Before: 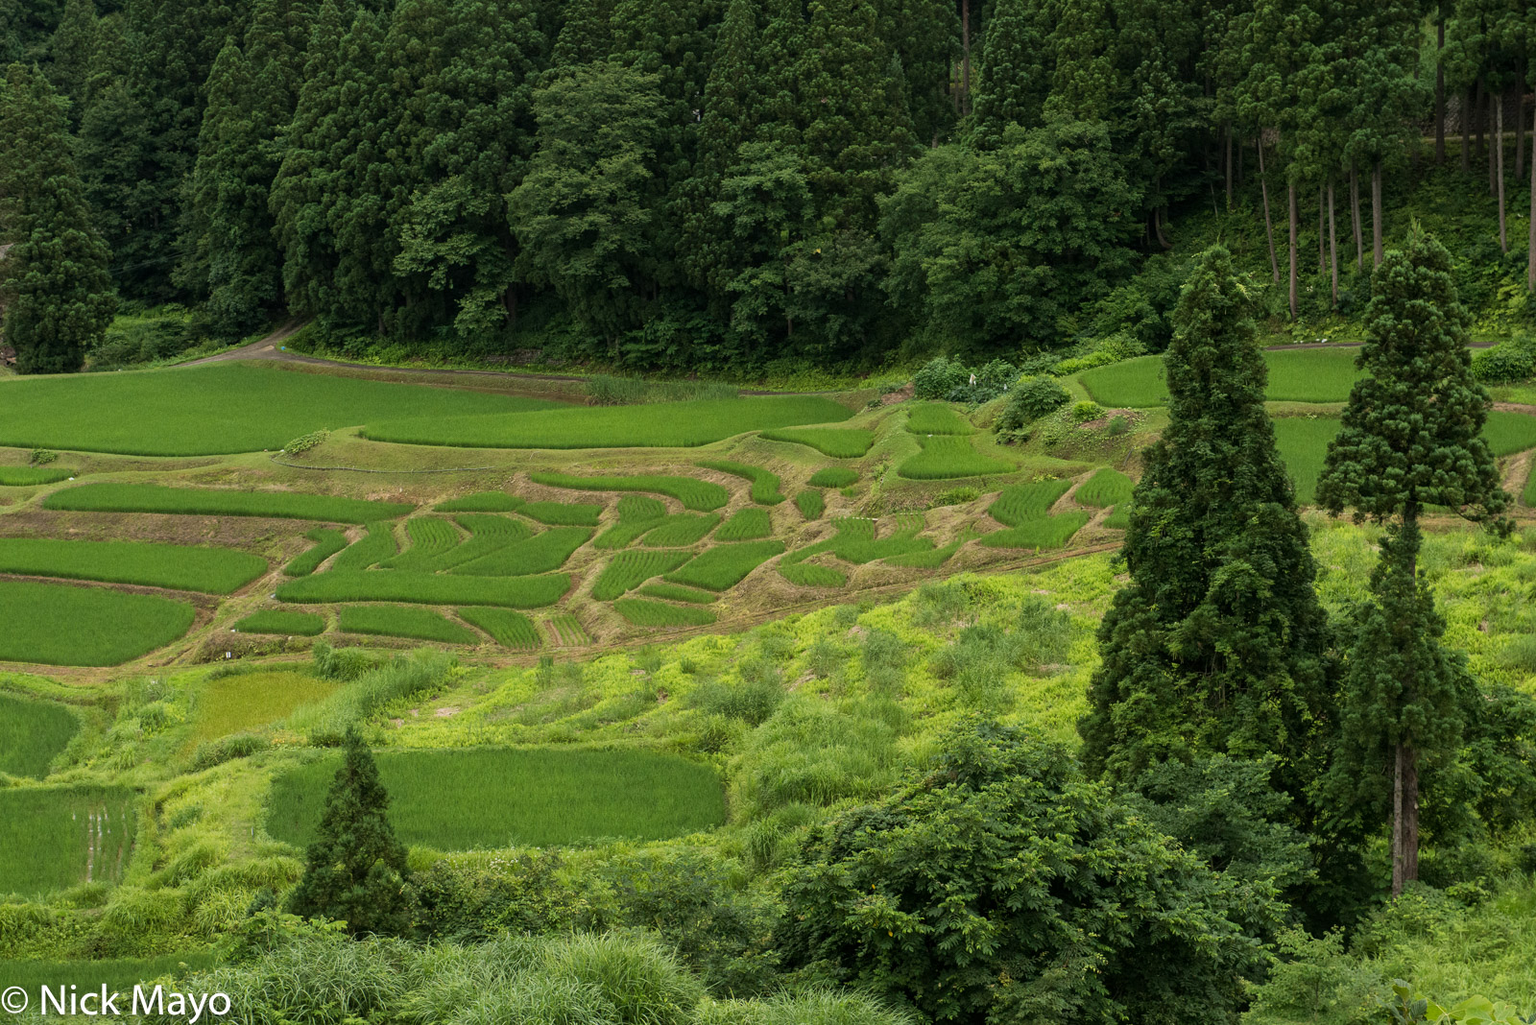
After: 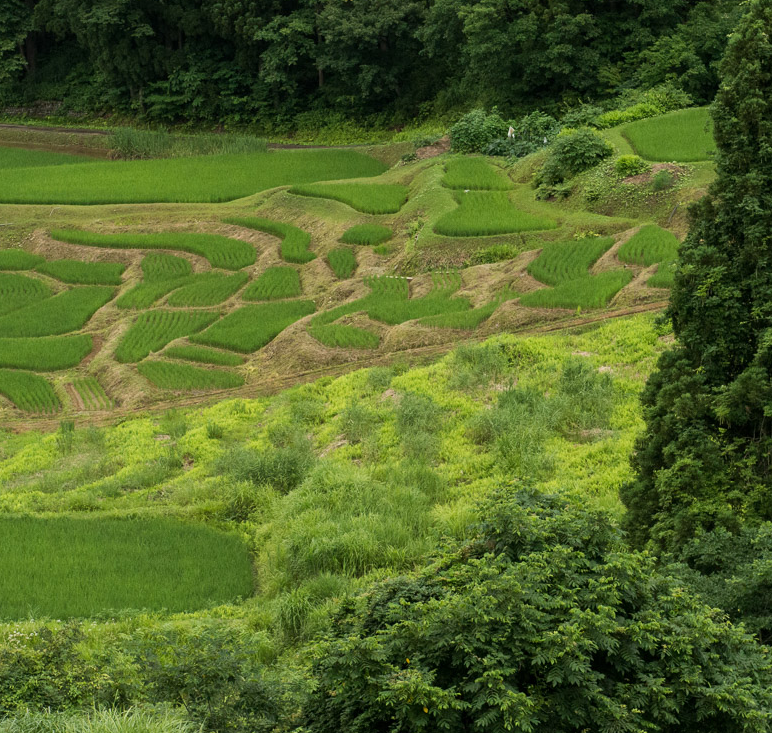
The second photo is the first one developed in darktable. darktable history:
crop: left 31.379%, top 24.658%, right 20.326%, bottom 6.628%
color balance: mode lift, gamma, gain (sRGB)
